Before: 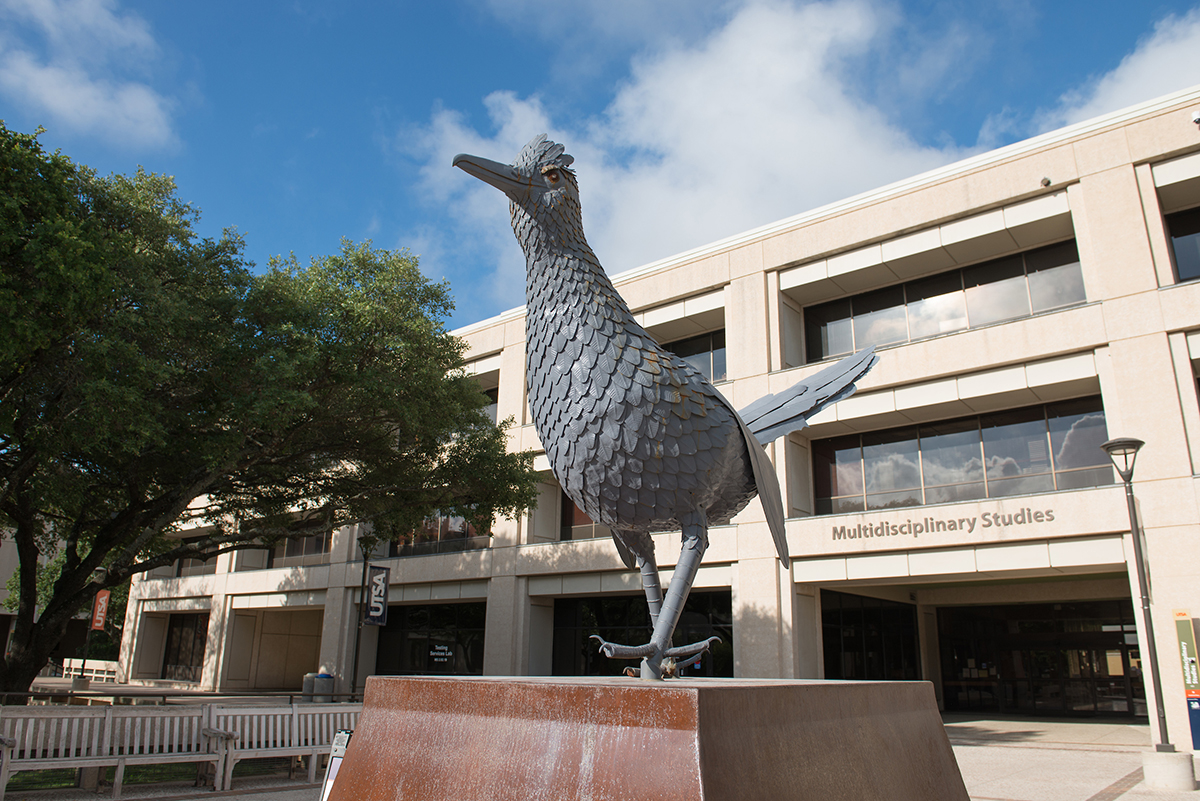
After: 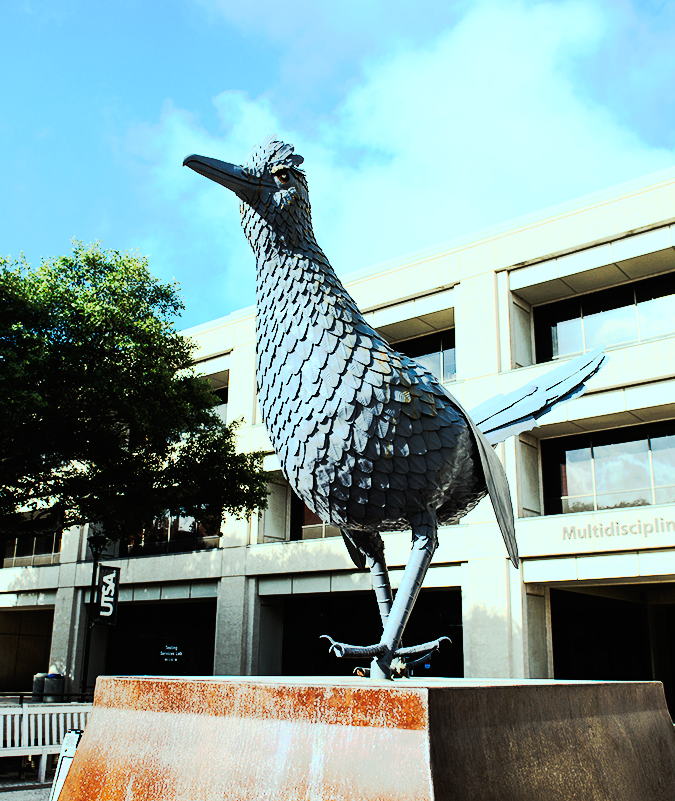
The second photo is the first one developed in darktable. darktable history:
white balance: red 0.925, blue 1.046
crop and rotate: left 22.516%, right 21.234%
rgb curve: curves: ch0 [(0, 0) (0.21, 0.15) (0.24, 0.21) (0.5, 0.75) (0.75, 0.96) (0.89, 0.99) (1, 1)]; ch1 [(0, 0.02) (0.21, 0.13) (0.25, 0.2) (0.5, 0.67) (0.75, 0.9) (0.89, 0.97) (1, 1)]; ch2 [(0, 0.02) (0.21, 0.13) (0.25, 0.2) (0.5, 0.67) (0.75, 0.9) (0.89, 0.97) (1, 1)], compensate middle gray true
tone curve: curves: ch0 [(0, 0) (0.003, 0.005) (0.011, 0.007) (0.025, 0.009) (0.044, 0.013) (0.069, 0.017) (0.1, 0.02) (0.136, 0.029) (0.177, 0.052) (0.224, 0.086) (0.277, 0.129) (0.335, 0.188) (0.399, 0.256) (0.468, 0.361) (0.543, 0.526) (0.623, 0.696) (0.709, 0.784) (0.801, 0.85) (0.898, 0.882) (1, 1)], preserve colors none
color correction: highlights a* -8, highlights b* 3.1
